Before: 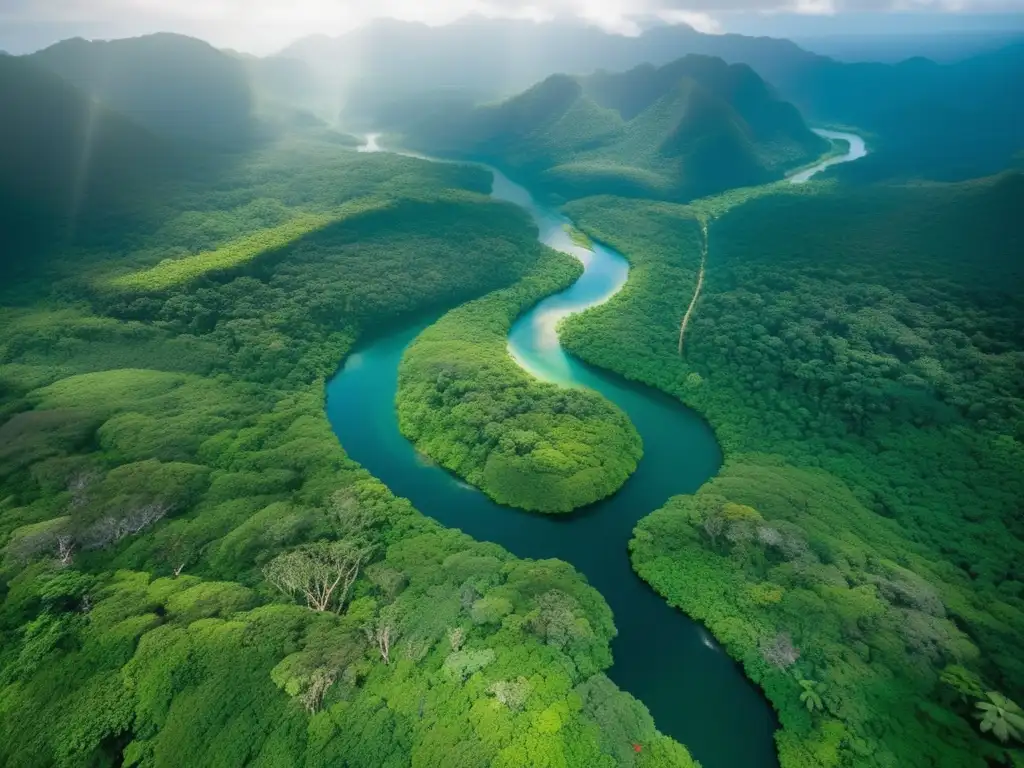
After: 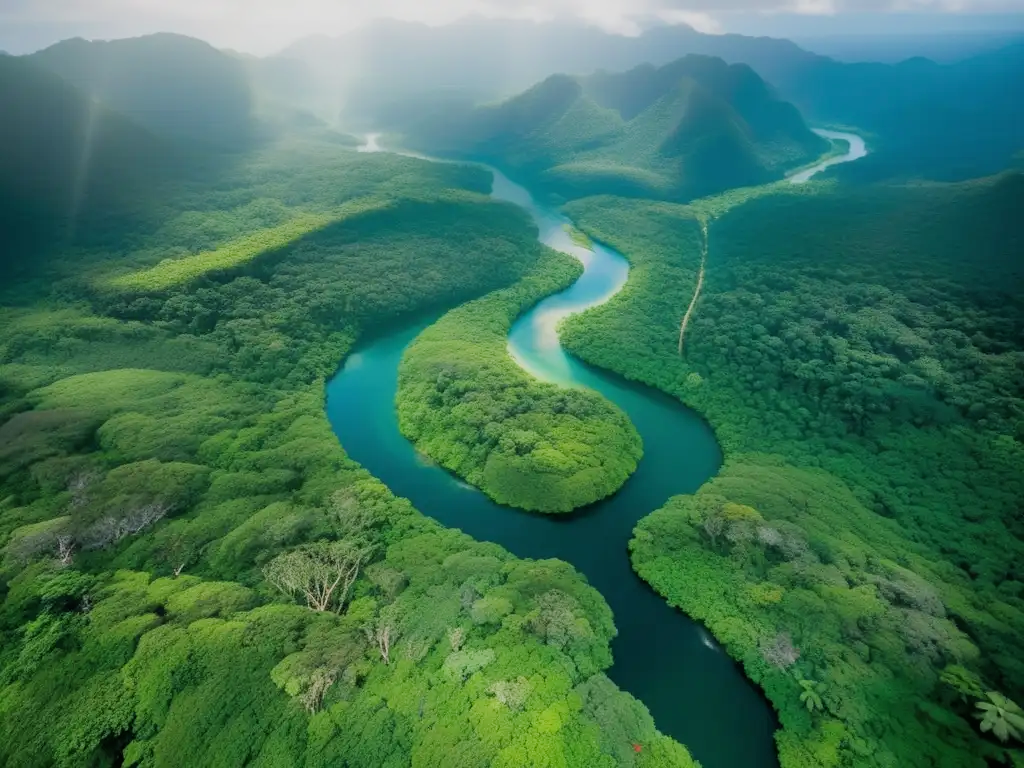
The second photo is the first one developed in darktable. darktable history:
filmic rgb: hardness 4.17
exposure: exposure 0.207 EV, compensate highlight preservation false
